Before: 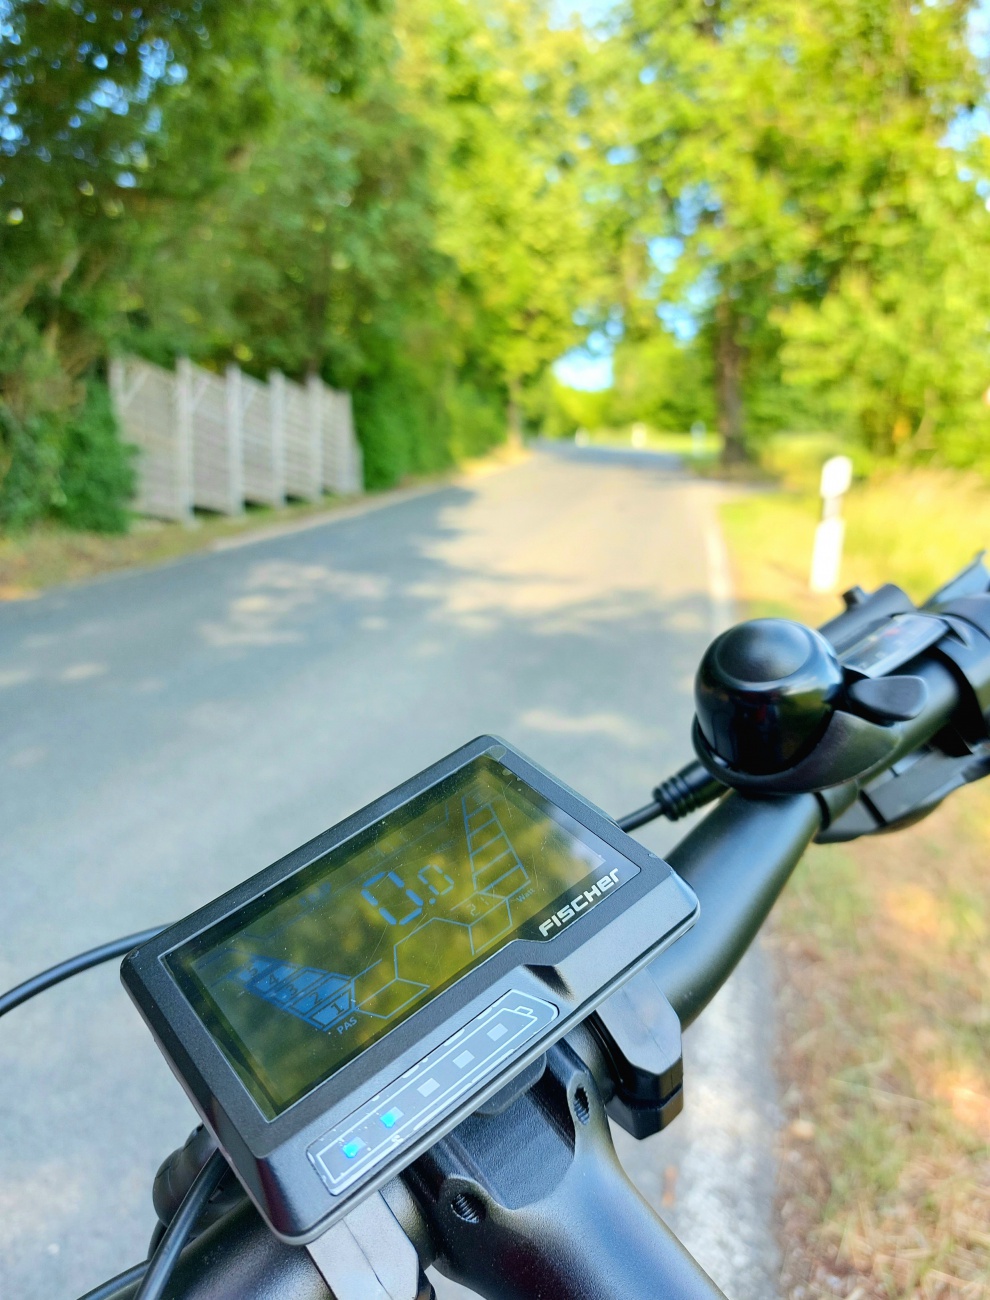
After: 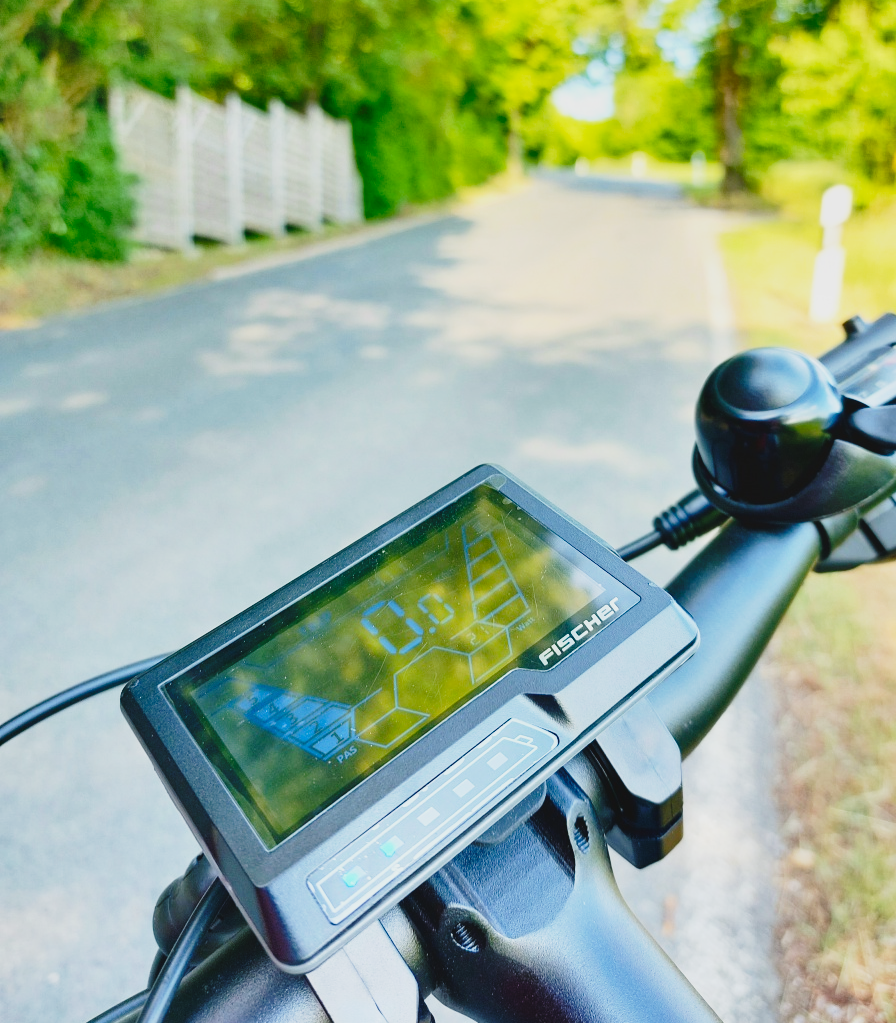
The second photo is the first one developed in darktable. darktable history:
shadows and highlights: soften with gaussian
crop: top 20.916%, right 9.437%, bottom 0.316%
base curve: curves: ch0 [(0, 0) (0.028, 0.03) (0.121, 0.232) (0.46, 0.748) (0.859, 0.968) (1, 1)], preserve colors none
contrast brightness saturation: contrast -0.11
